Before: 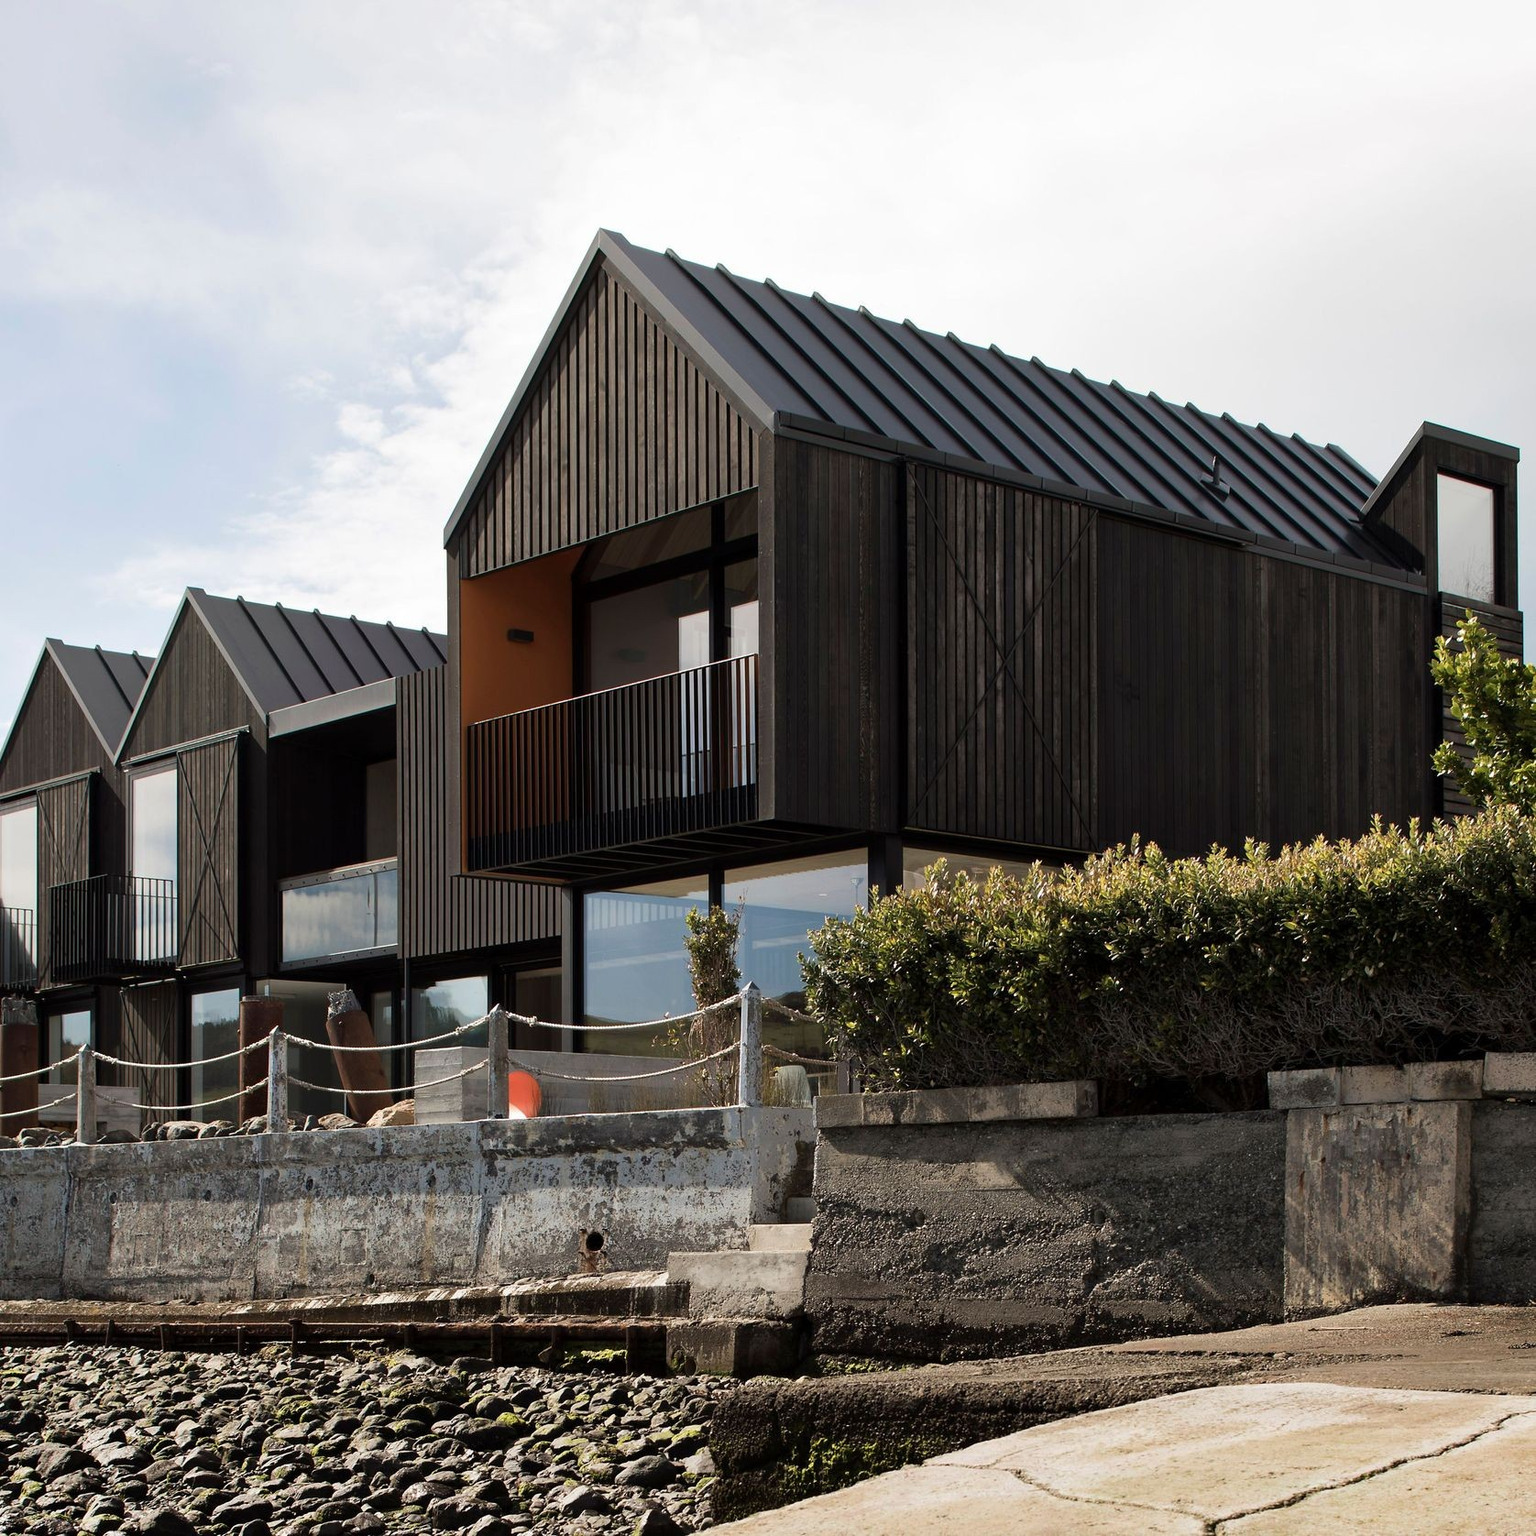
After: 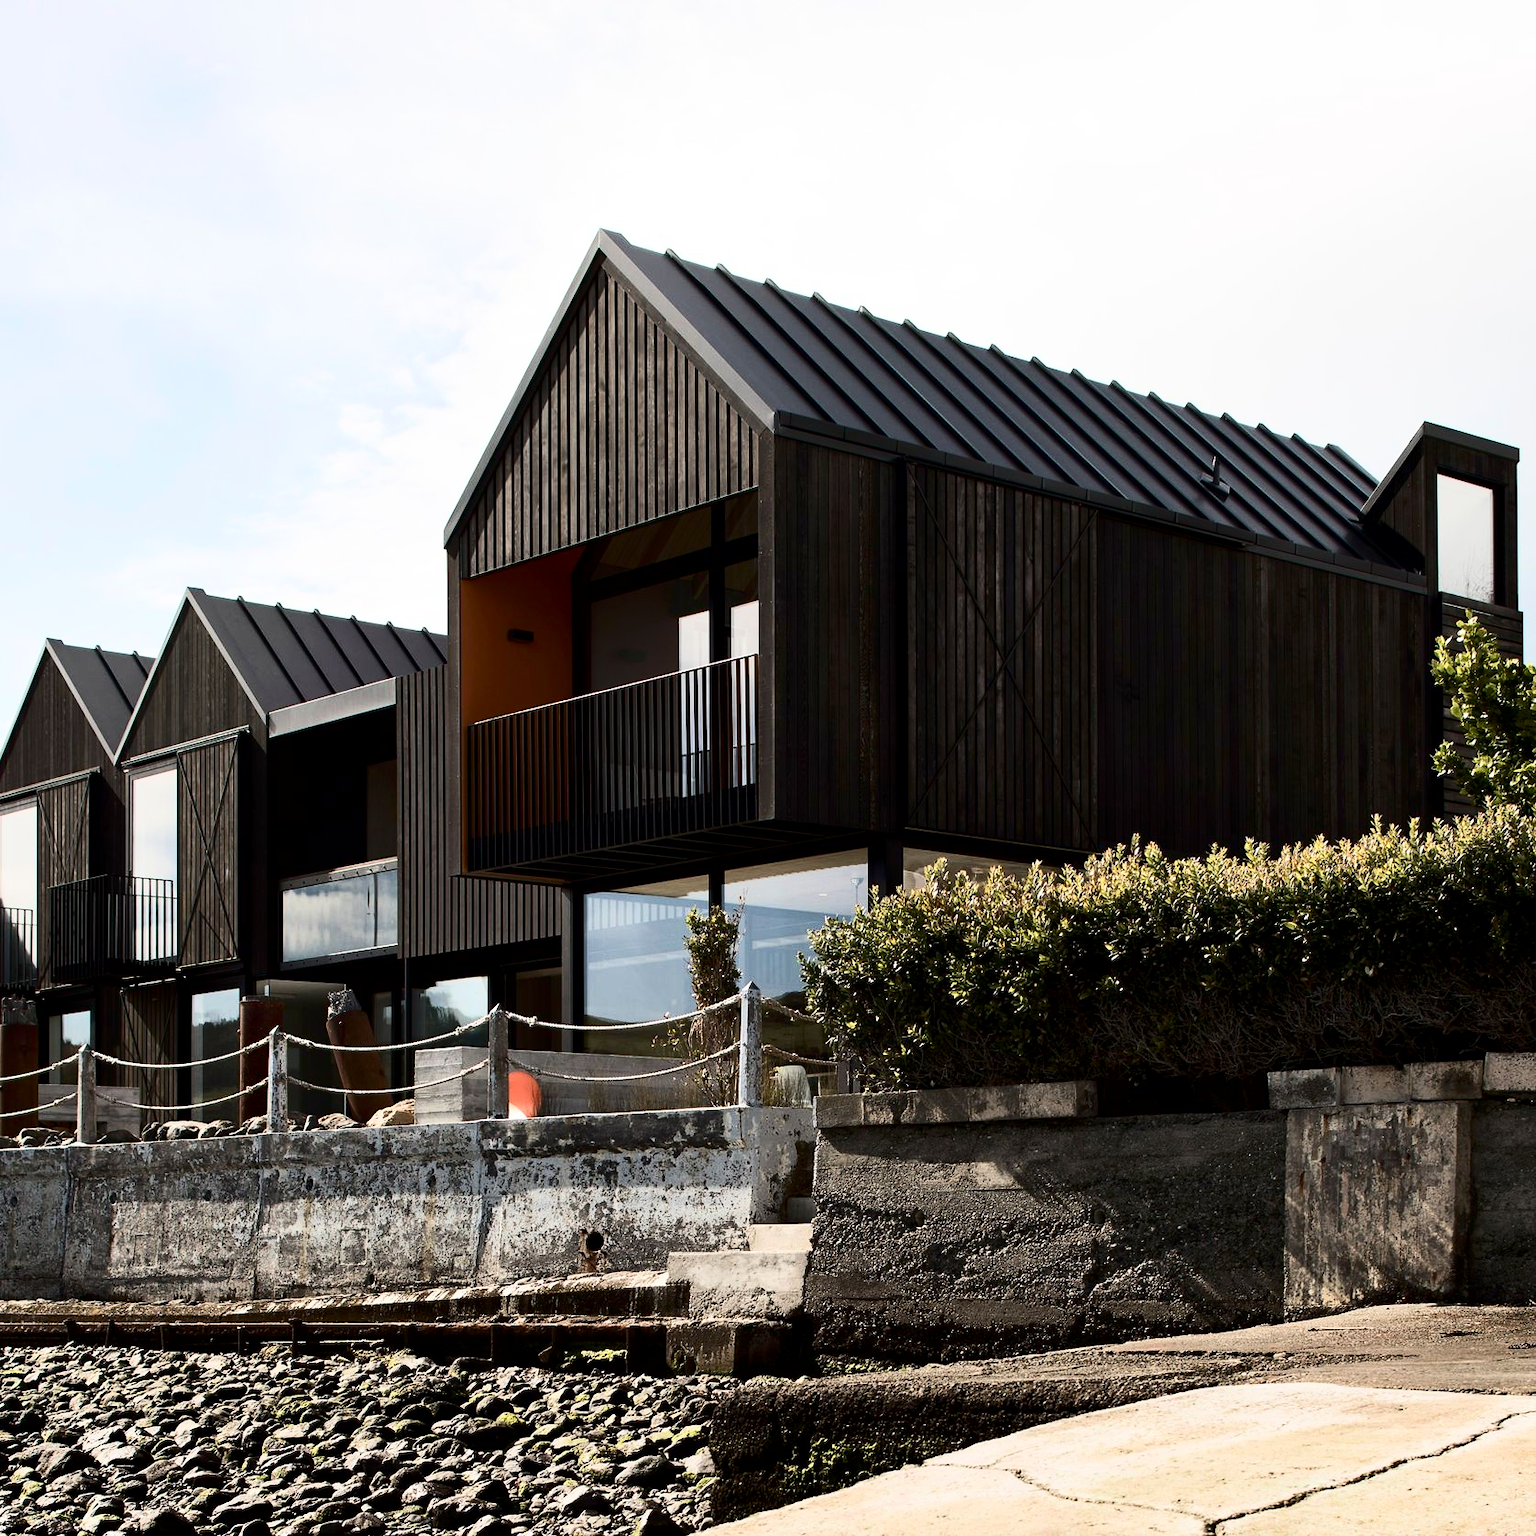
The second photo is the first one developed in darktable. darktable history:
exposure: black level correction 0.004, exposure 0.016 EV, compensate highlight preservation false
contrast brightness saturation: contrast 0.386, brightness 0.096
